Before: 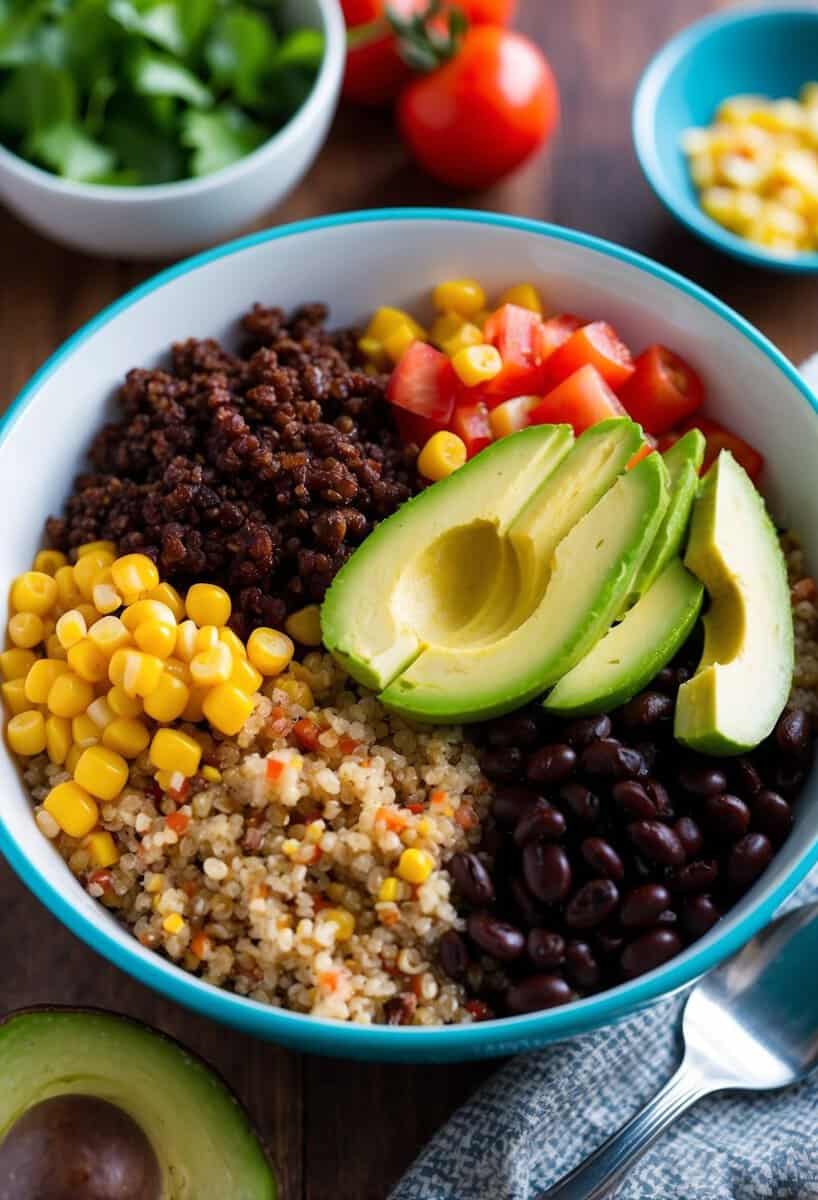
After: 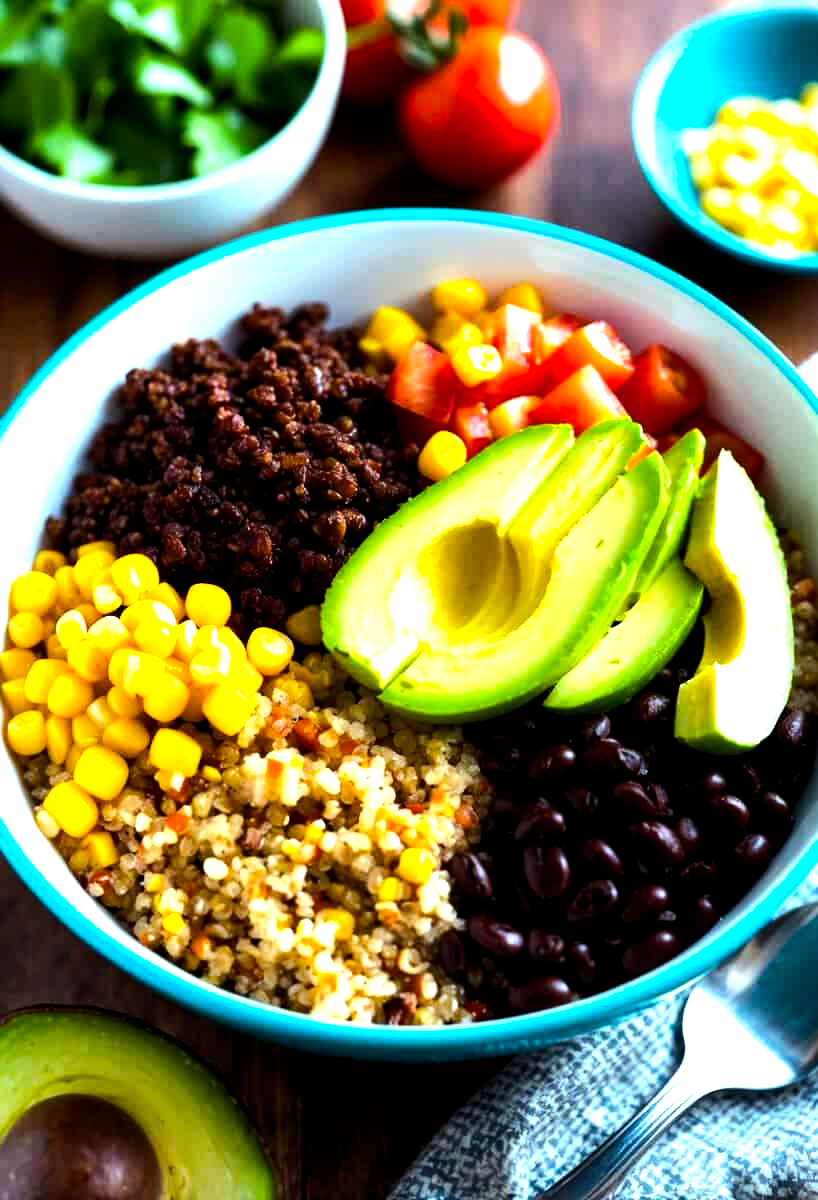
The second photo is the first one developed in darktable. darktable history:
color balance rgb: highlights gain › luminance 19.773%, highlights gain › chroma 2.767%, highlights gain › hue 174.42°, perceptual saturation grading › global saturation 25.599%, perceptual brilliance grading › highlights 17.526%, perceptual brilliance grading › mid-tones 31.394%, perceptual brilliance grading › shadows -31.081%
exposure: black level correction 0.005, exposure 0.416 EV, compensate exposure bias true, compensate highlight preservation false
